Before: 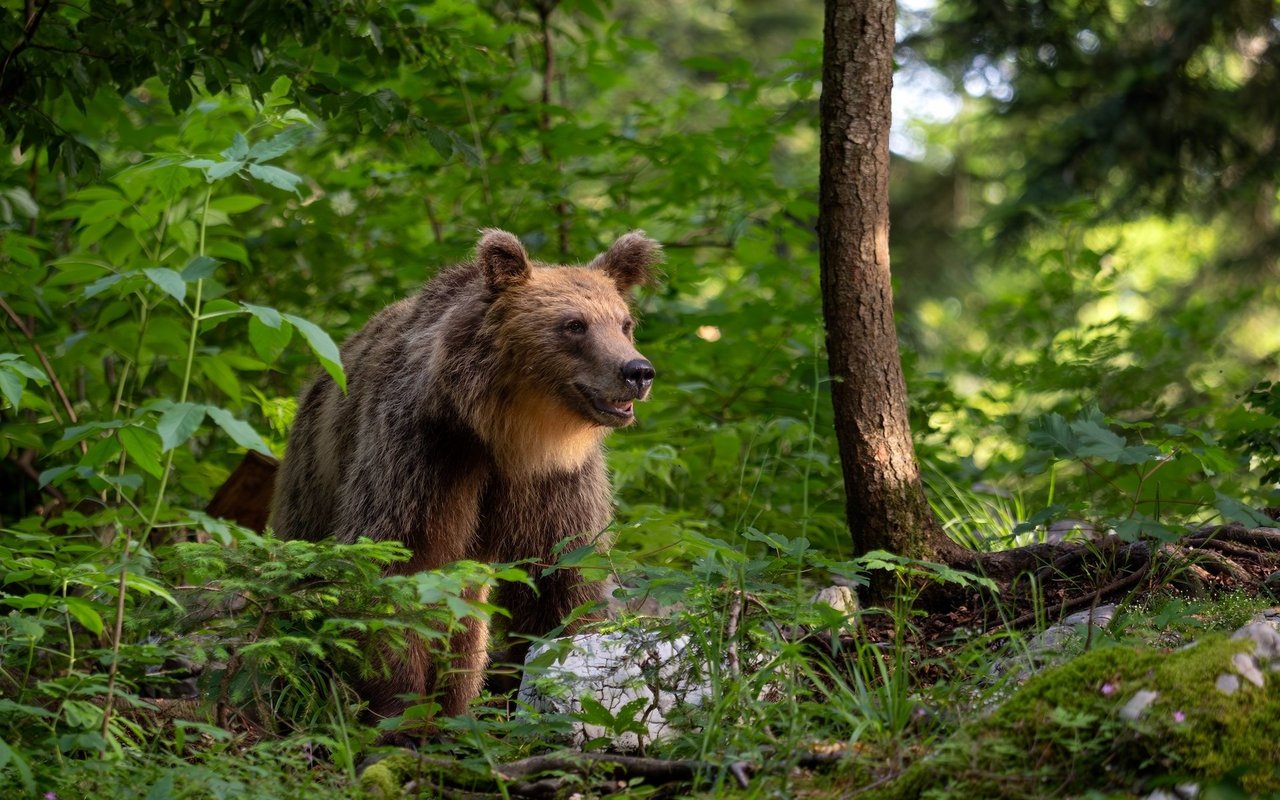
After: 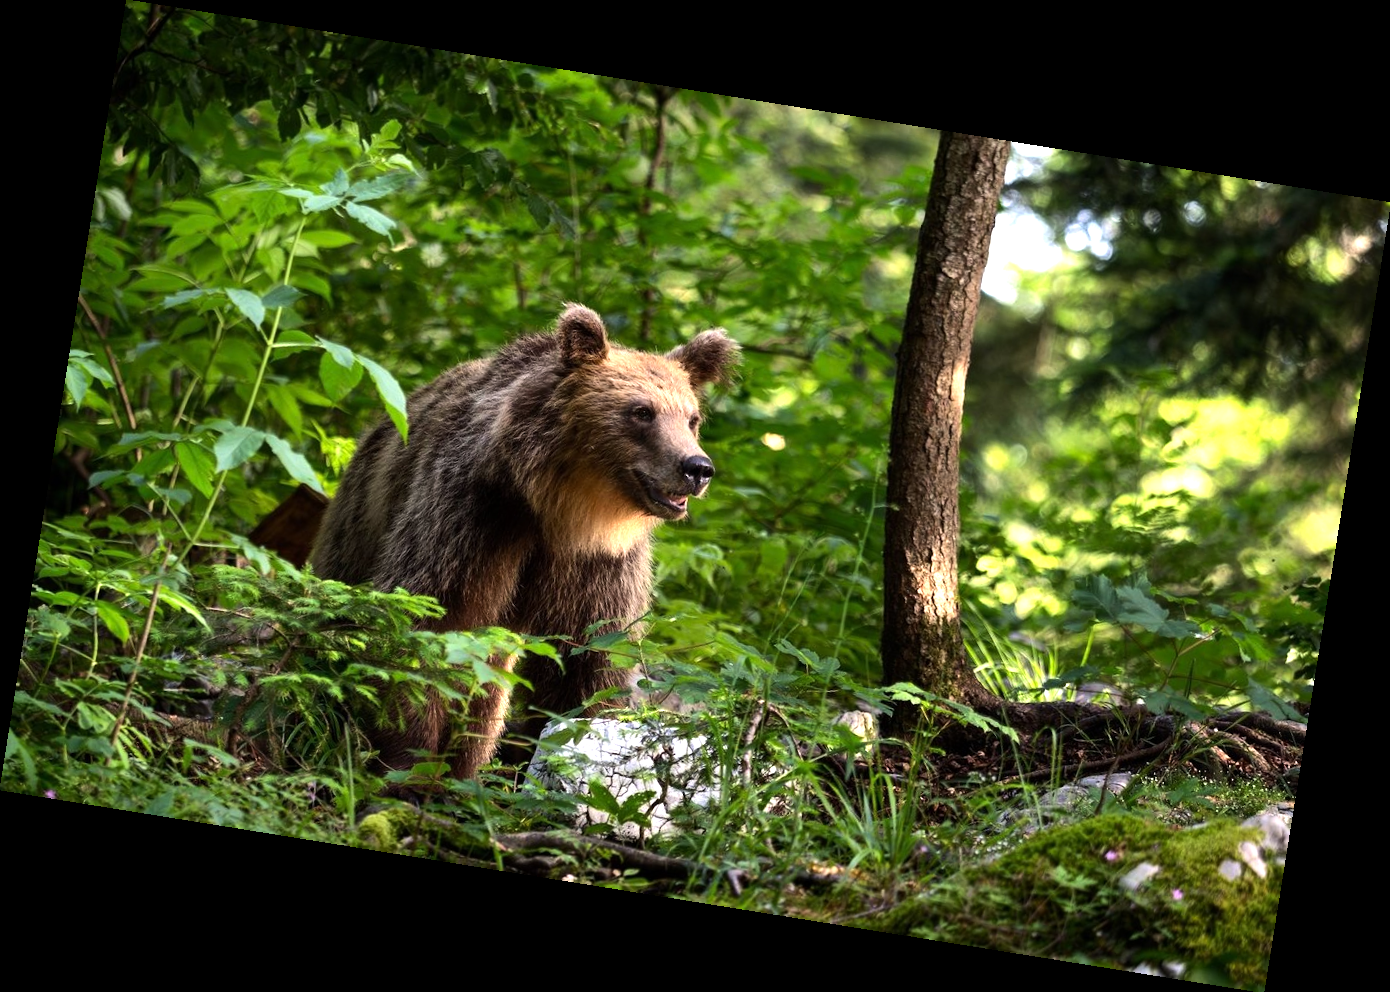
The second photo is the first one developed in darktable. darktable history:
tone equalizer: -8 EV -0.75 EV, -7 EV -0.7 EV, -6 EV -0.6 EV, -5 EV -0.4 EV, -3 EV 0.4 EV, -2 EV 0.6 EV, -1 EV 0.7 EV, +0 EV 0.75 EV, edges refinement/feathering 500, mask exposure compensation -1.57 EV, preserve details no
exposure: exposure 0.4 EV, compensate highlight preservation false
rotate and perspective: rotation 9.12°, automatic cropping off
